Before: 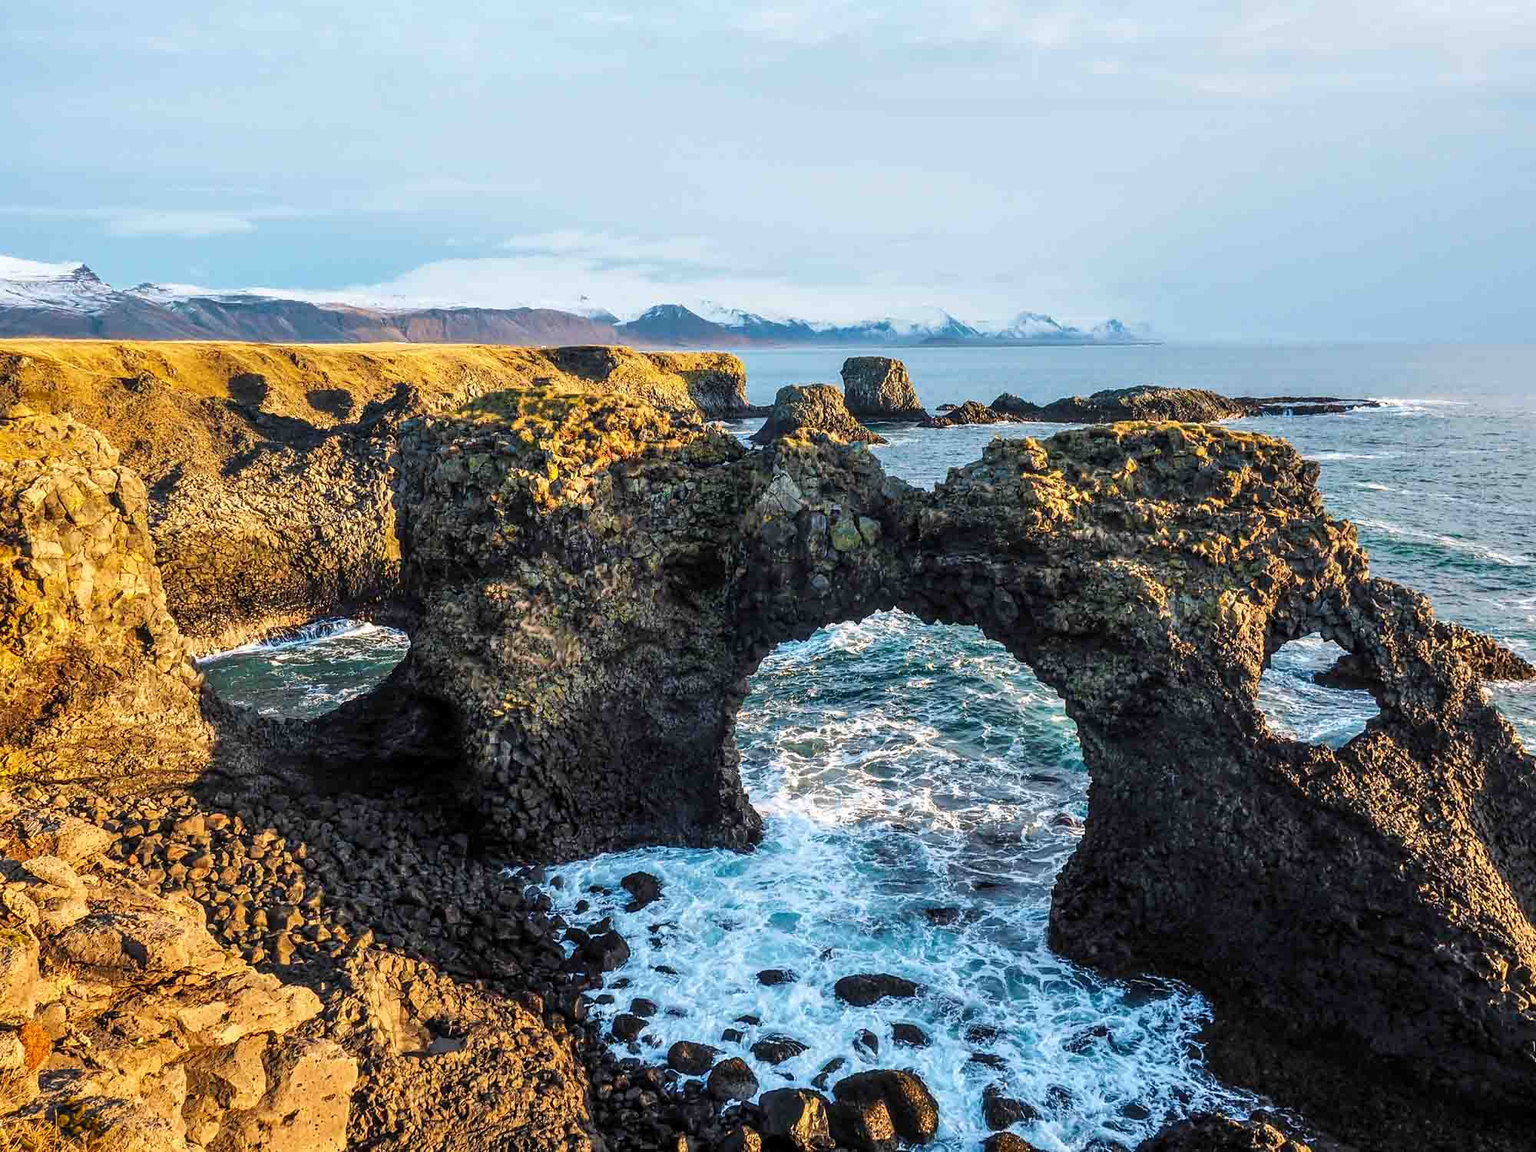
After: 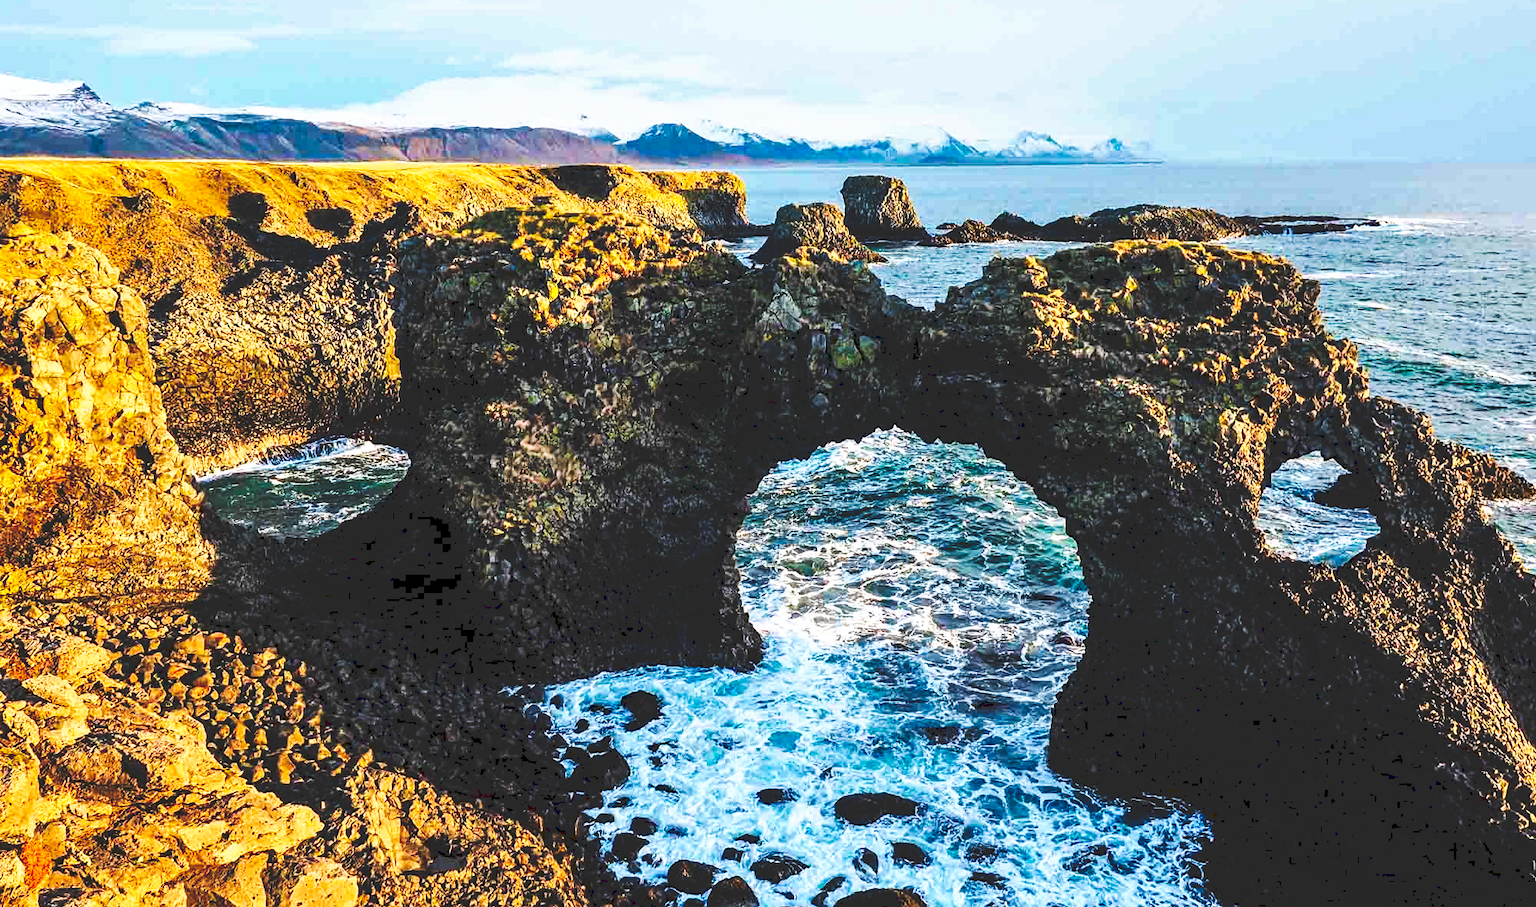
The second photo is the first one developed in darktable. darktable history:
haze removal: strength 0.284, distance 0.245, compatibility mode true, adaptive false
tone curve: curves: ch0 [(0, 0) (0.003, 0.156) (0.011, 0.156) (0.025, 0.161) (0.044, 0.161) (0.069, 0.161) (0.1, 0.166) (0.136, 0.168) (0.177, 0.179) (0.224, 0.202) (0.277, 0.241) (0.335, 0.296) (0.399, 0.378) (0.468, 0.484) (0.543, 0.604) (0.623, 0.728) (0.709, 0.822) (0.801, 0.918) (0.898, 0.98) (1, 1)], preserve colors none
crop and rotate: top 15.833%, bottom 5.373%
